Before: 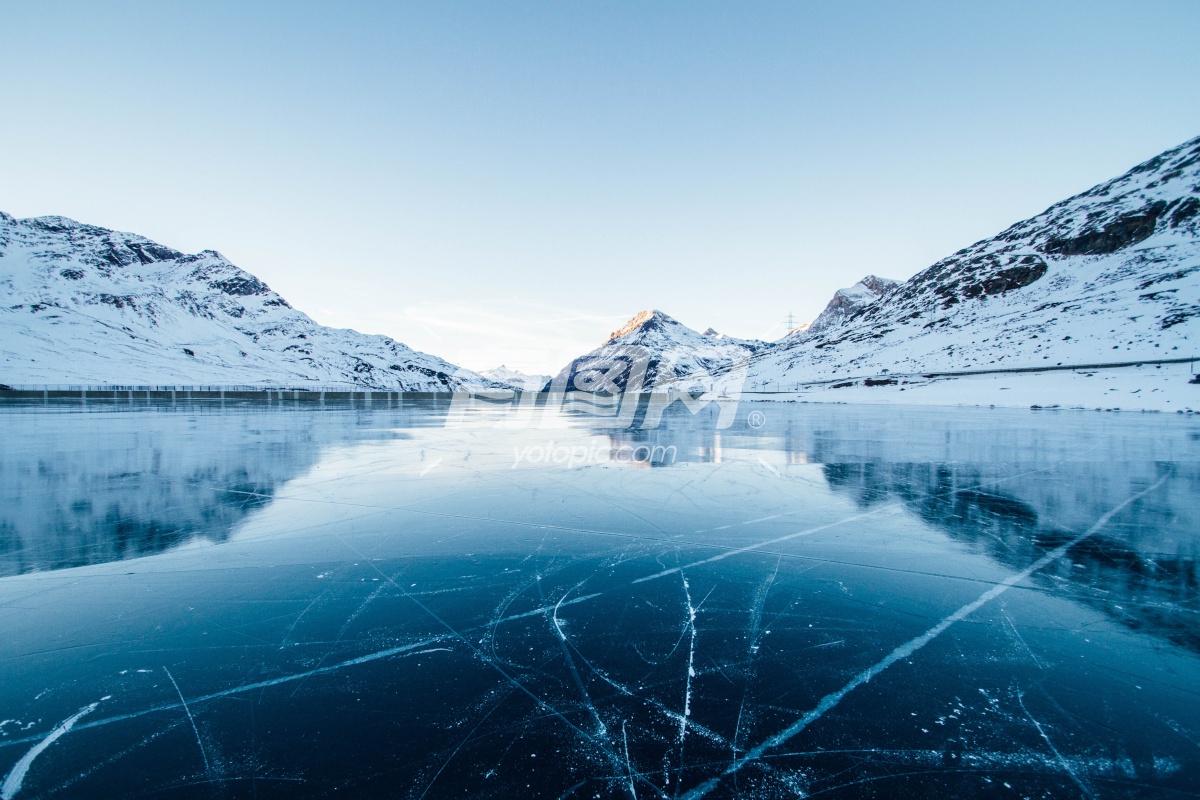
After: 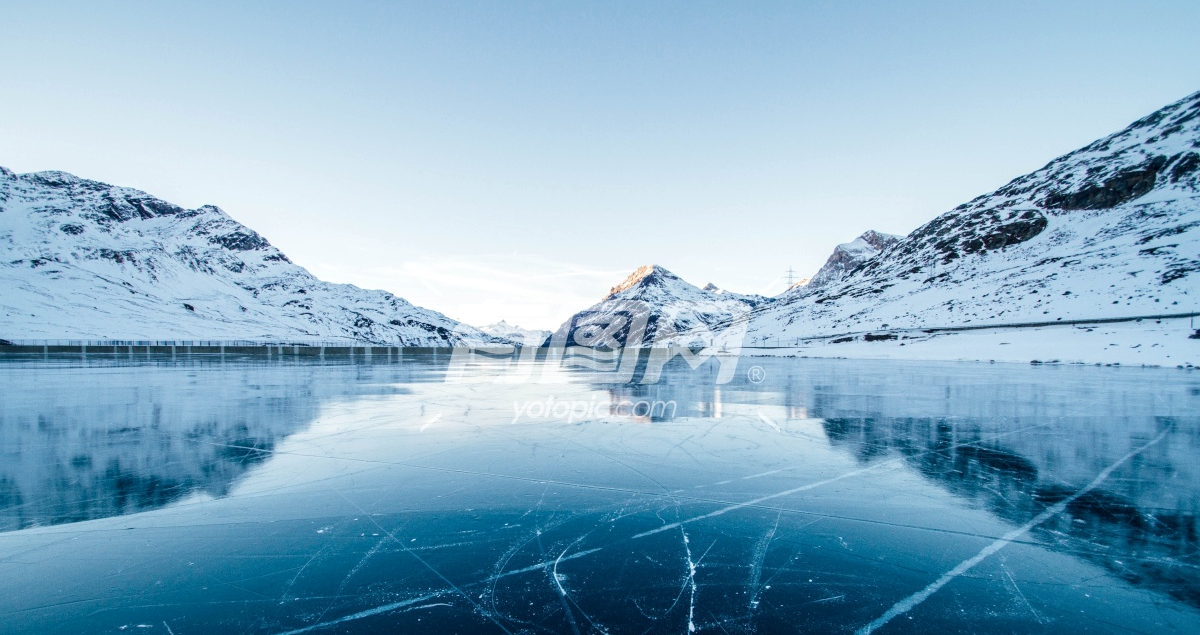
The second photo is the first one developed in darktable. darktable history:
local contrast: highlights 100%, shadows 100%, detail 120%, midtone range 0.2
crop and rotate: top 5.667%, bottom 14.937%
